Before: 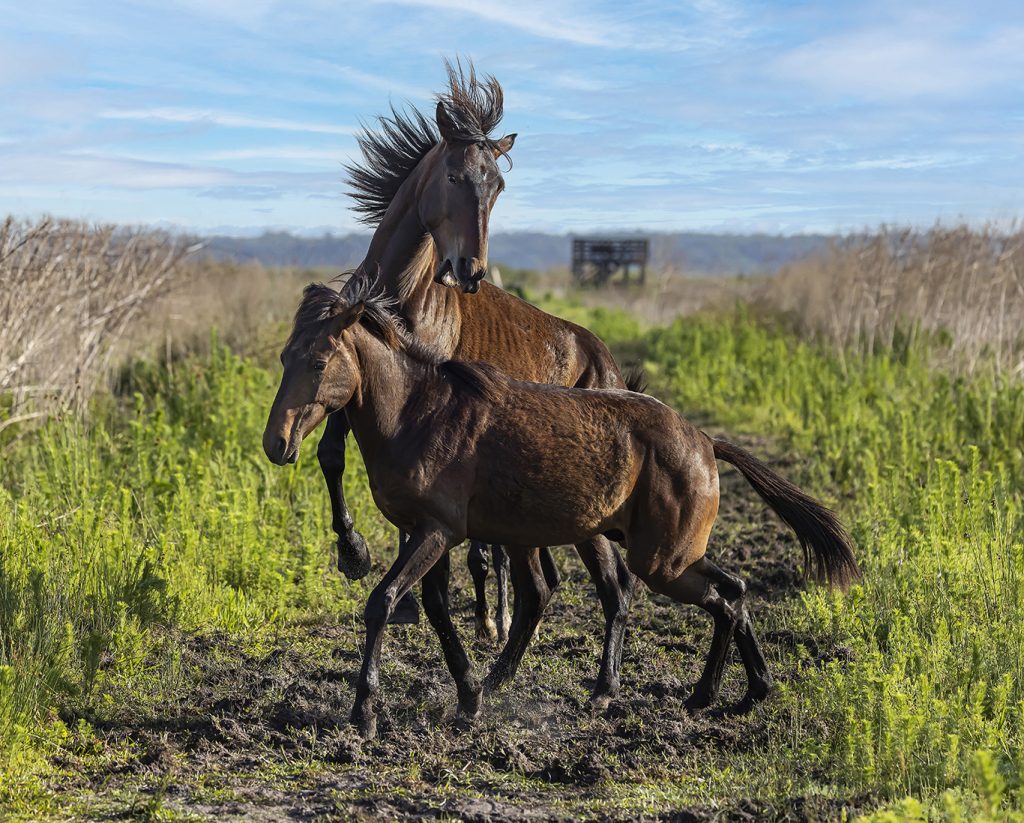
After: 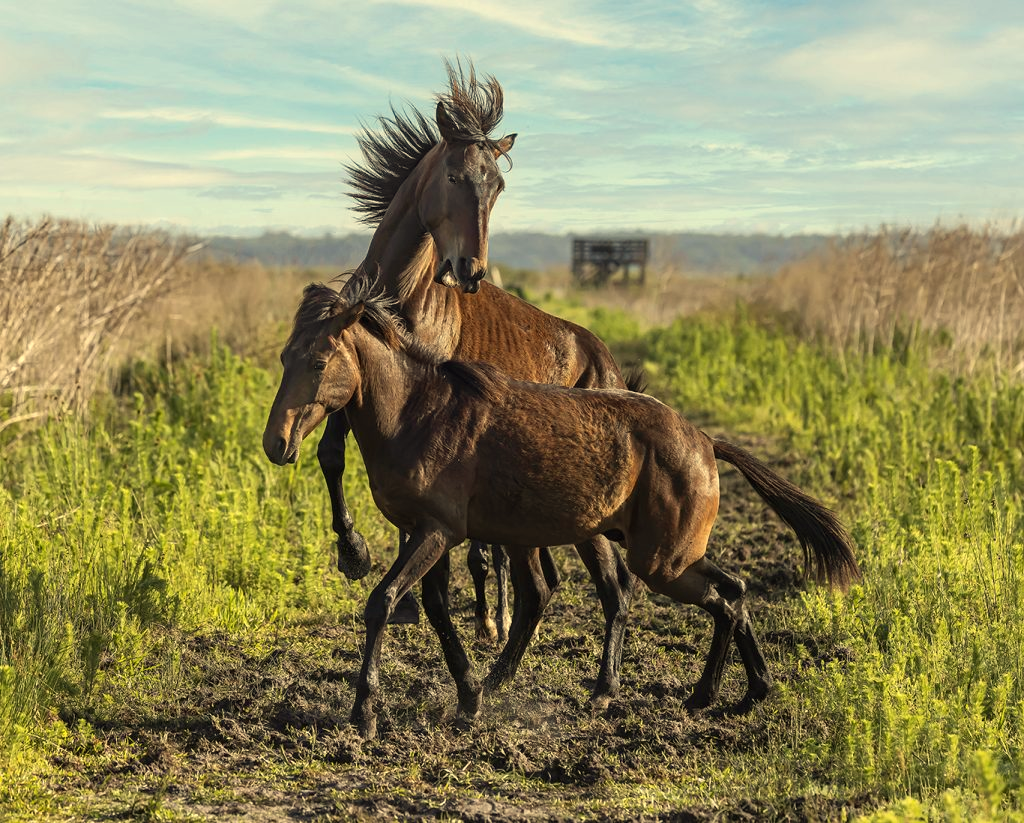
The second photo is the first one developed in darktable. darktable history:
exposure: exposure 0.178 EV, compensate exposure bias true, compensate highlight preservation false
white balance: red 1.08, blue 0.791
